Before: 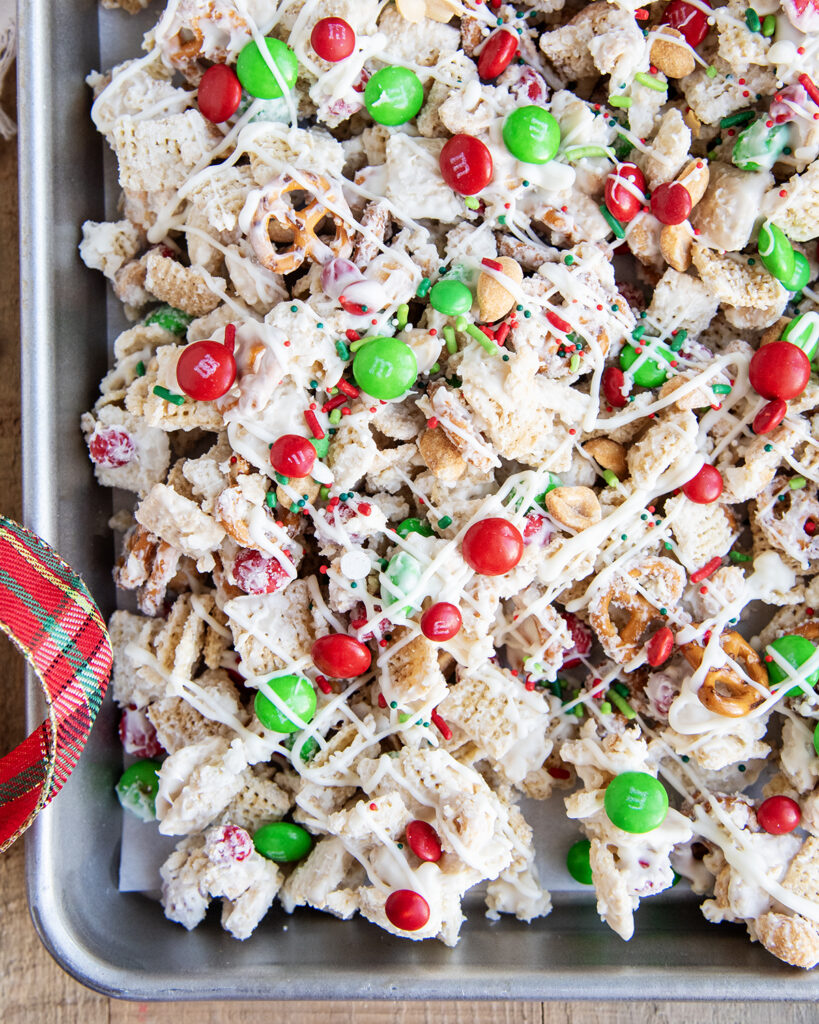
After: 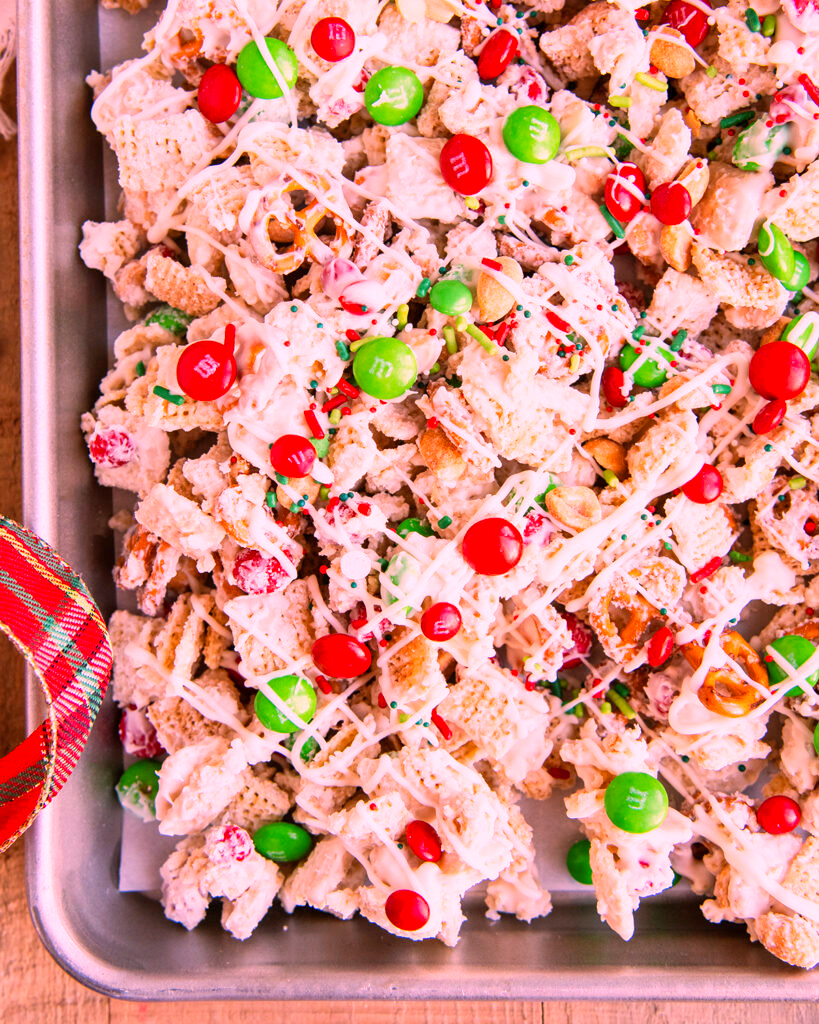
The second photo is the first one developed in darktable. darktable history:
color balance rgb: shadows lift › luminance -5%, shadows lift › chroma 1.1%, shadows lift › hue 219°, power › luminance 10%, power › chroma 2.83%, power › hue 60°, highlights gain › chroma 4.52%, highlights gain › hue 33.33°, saturation formula JzAzBz (2021)
white balance: red 1.188, blue 1.11
